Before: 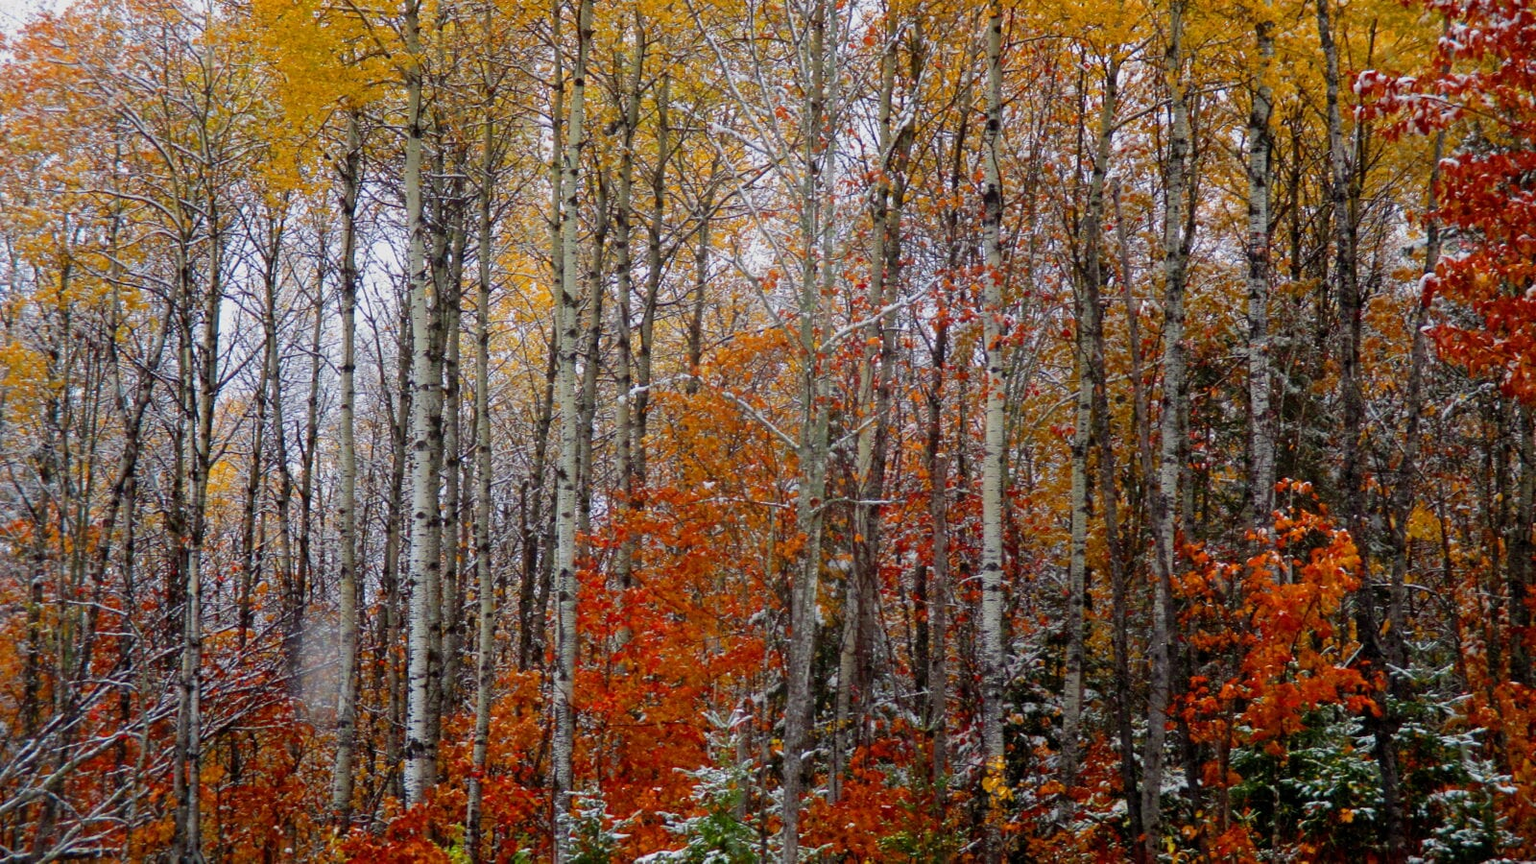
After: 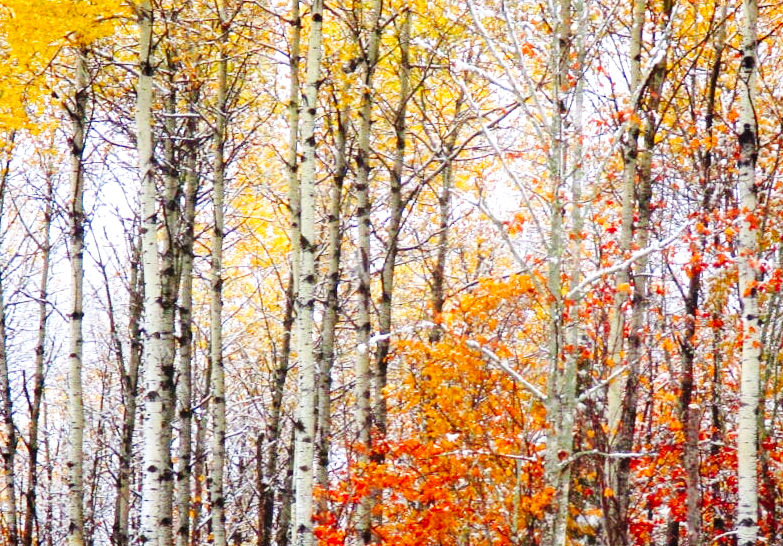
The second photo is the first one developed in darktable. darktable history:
base curve: curves: ch0 [(0, 0) (0.032, 0.025) (0.121, 0.166) (0.206, 0.329) (0.605, 0.79) (1, 1)], preserve colors none
exposure: black level correction 0, exposure 0.894 EV, compensate exposure bias true, compensate highlight preservation false
crop: left 17.895%, top 7.664%, right 33.115%, bottom 31.659%
